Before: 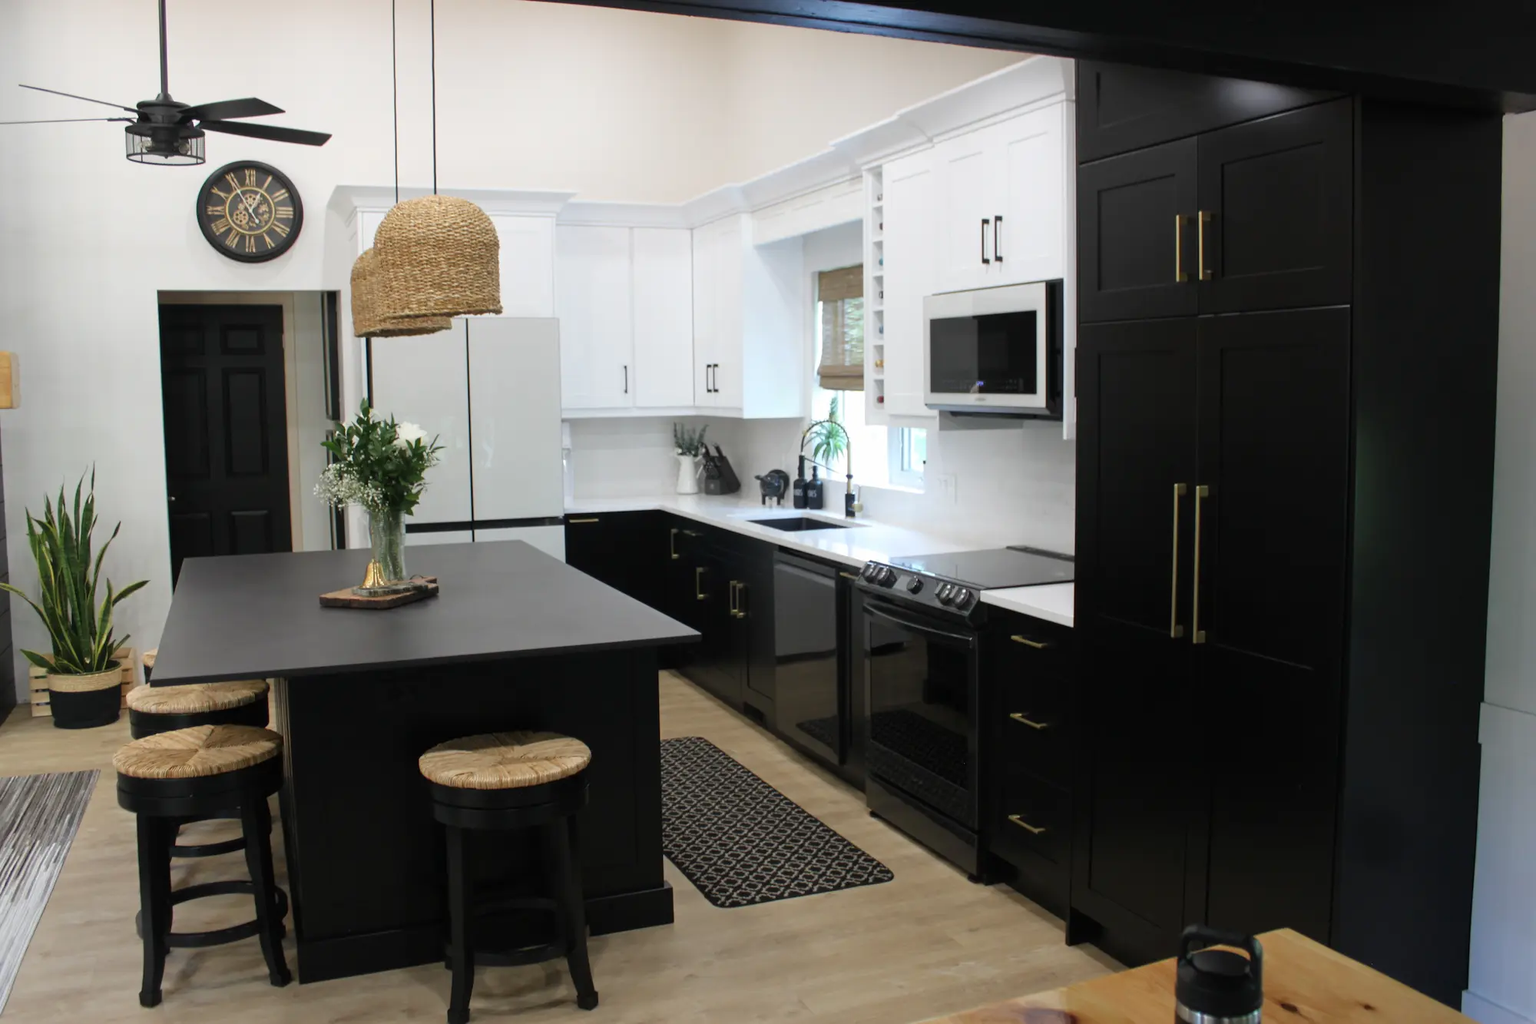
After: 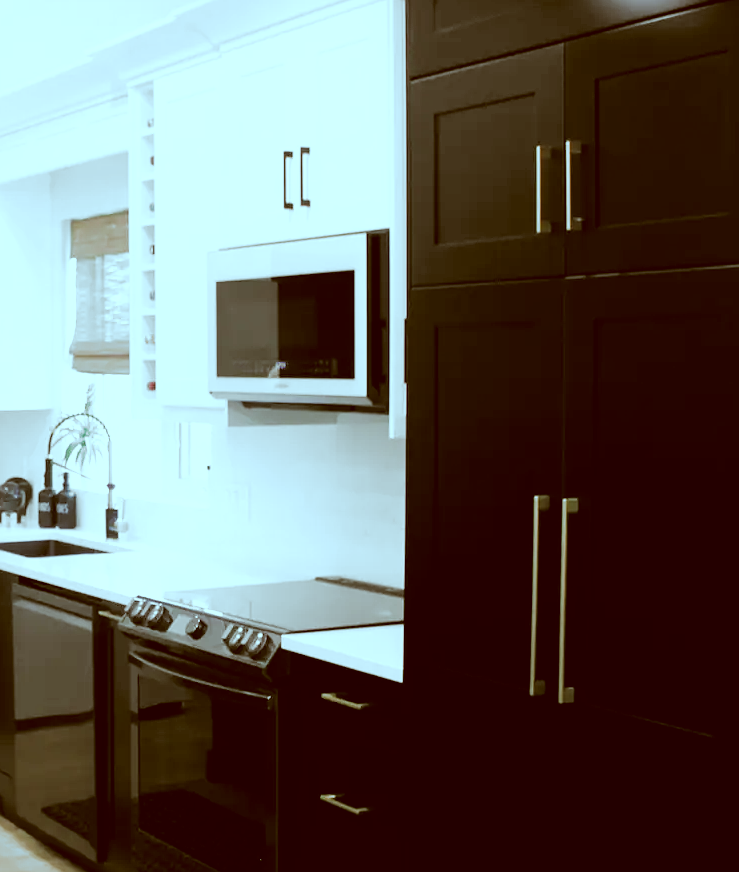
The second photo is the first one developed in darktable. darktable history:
exposure: black level correction -0.005, exposure 1 EV, compensate highlight preservation false
color correction: highlights a* -14.1, highlights b* -16.47, shadows a* 10.56, shadows b* 29.71
filmic rgb: black relative exposure -5.05 EV, white relative exposure 3.2 EV, hardness 3.46, contrast 1.184, highlights saturation mix -31.08%, add noise in highlights 0.001, color science v3 (2019), use custom middle-gray values true, contrast in highlights soft
sharpen: radius 1.276, amount 0.291, threshold 0.22
crop and rotate: left 49.772%, top 10.122%, right 13.246%, bottom 24.446%
